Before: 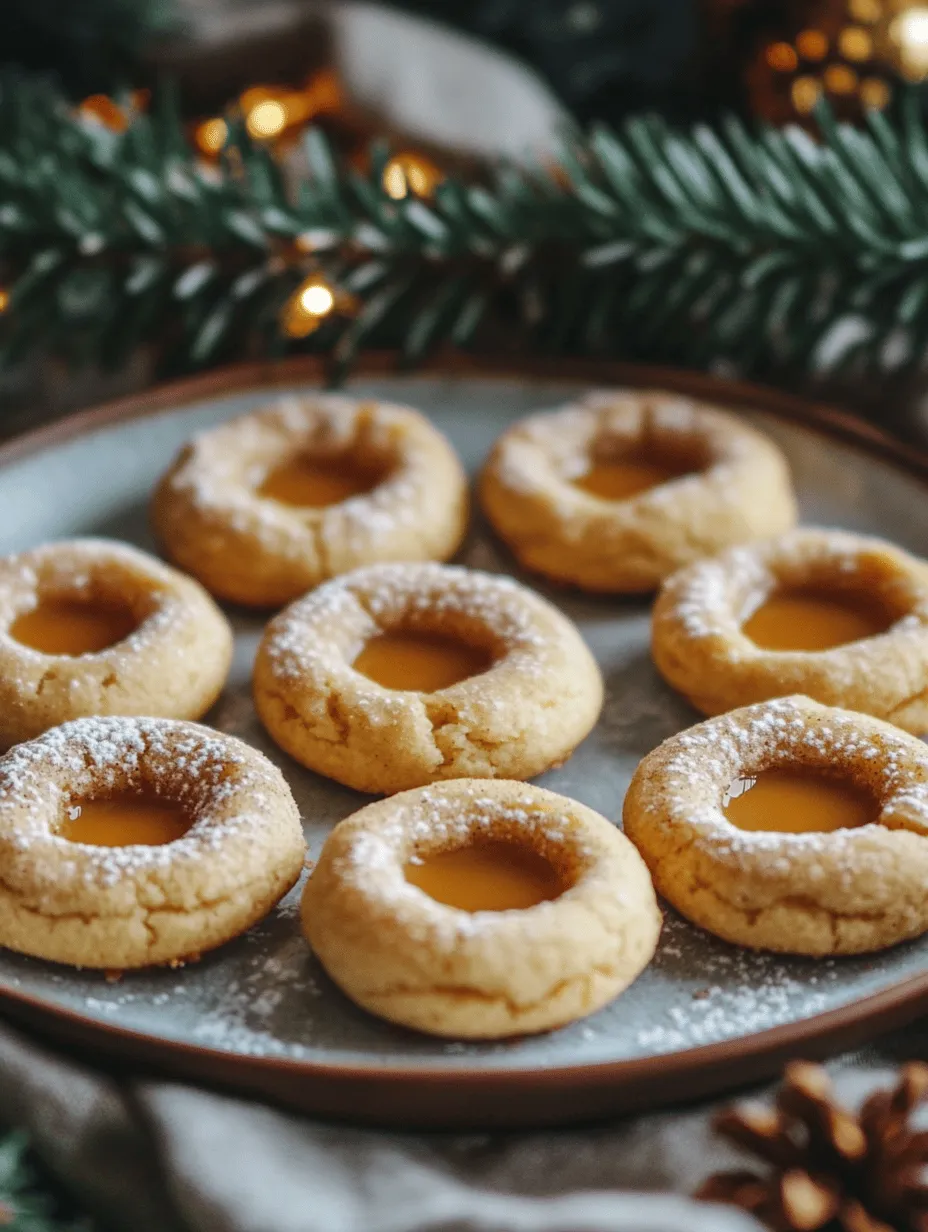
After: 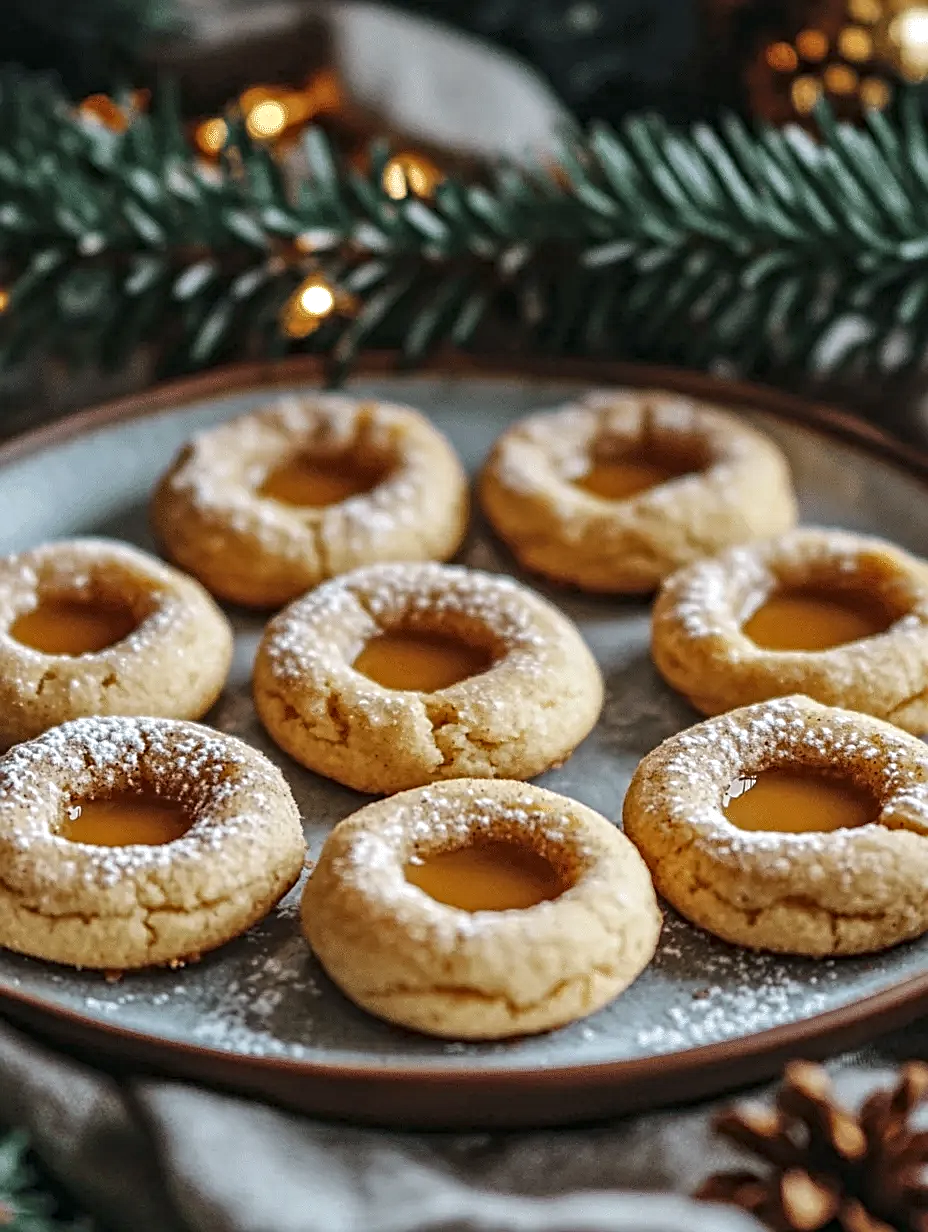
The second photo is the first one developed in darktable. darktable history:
sharpen: on, module defaults
local contrast: highlights 100%, shadows 100%, detail 120%, midtone range 0.2
contrast equalizer: y [[0.5, 0.501, 0.525, 0.597, 0.58, 0.514], [0.5 ×6], [0.5 ×6], [0 ×6], [0 ×6]]
